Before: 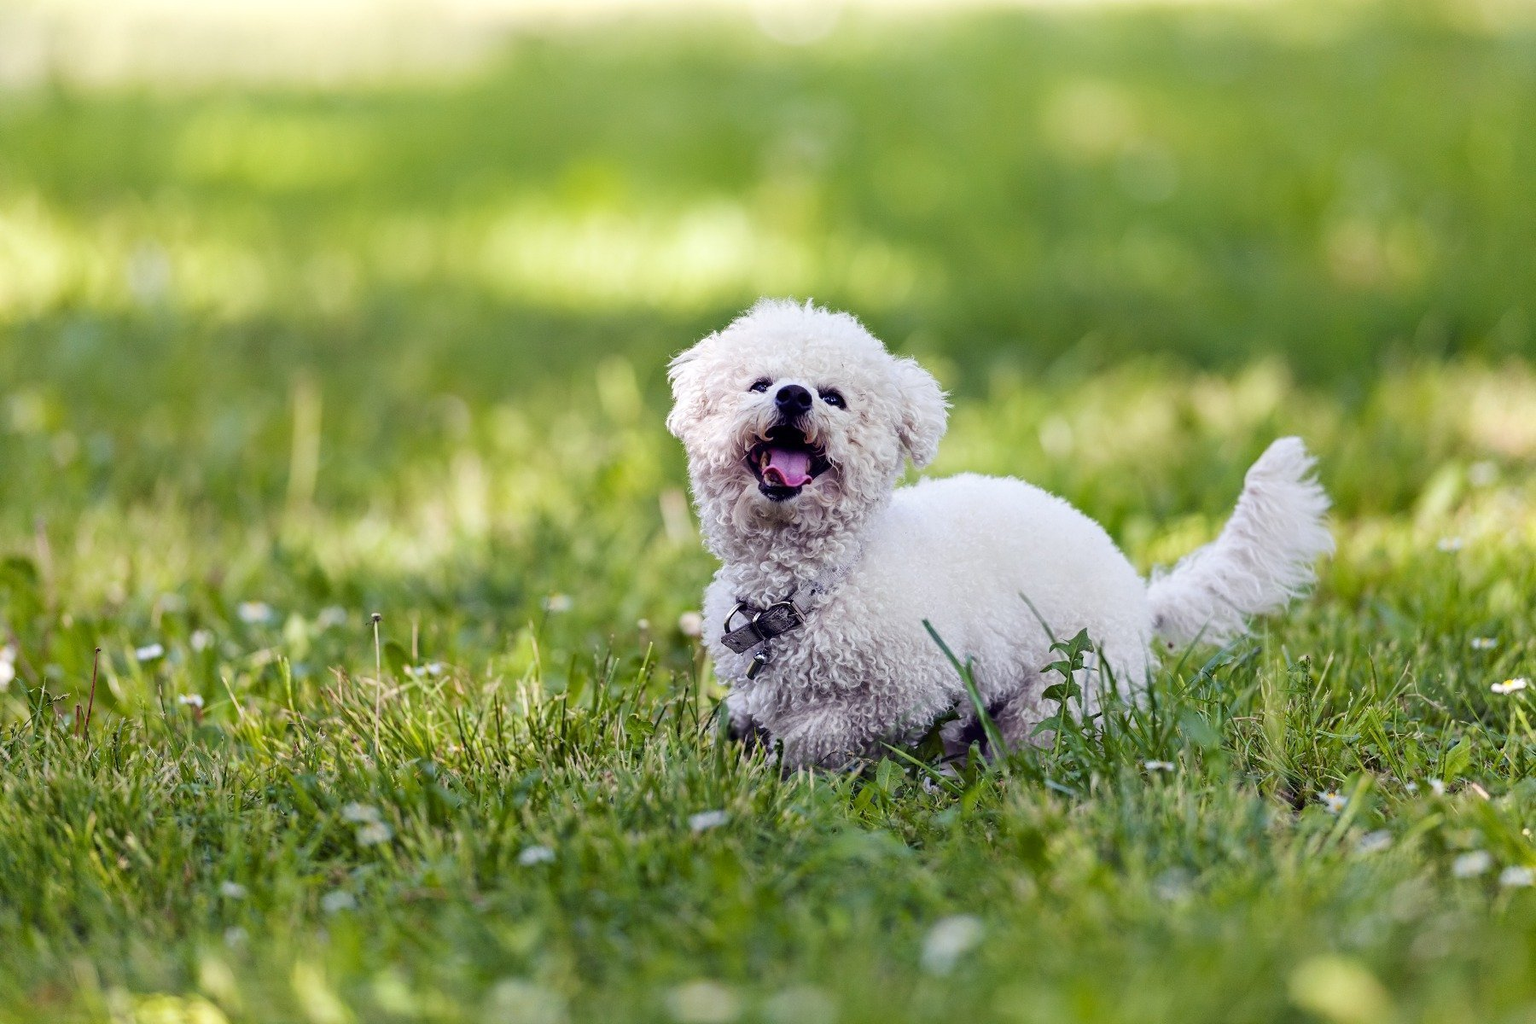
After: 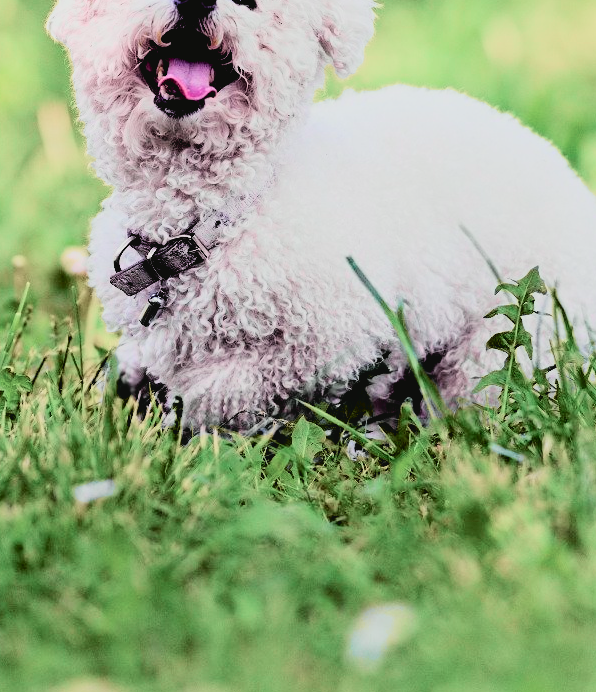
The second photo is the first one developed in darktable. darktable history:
crop: left 40.878%, top 39.176%, right 25.993%, bottom 3.081%
tone curve: curves: ch0 [(0, 0.039) (0.113, 0.081) (0.204, 0.204) (0.498, 0.608) (0.709, 0.819) (0.984, 0.961)]; ch1 [(0, 0) (0.172, 0.123) (0.317, 0.272) (0.414, 0.382) (0.476, 0.479) (0.505, 0.501) (0.528, 0.54) (0.618, 0.647) (0.709, 0.764) (1, 1)]; ch2 [(0, 0) (0.411, 0.424) (0.492, 0.502) (0.521, 0.513) (0.537, 0.57) (0.686, 0.638) (1, 1)], color space Lab, independent channels, preserve colors none
rgb levels: levels [[0.01, 0.419, 0.839], [0, 0.5, 1], [0, 0.5, 1]]
filmic rgb: black relative exposure -7.65 EV, white relative exposure 4.56 EV, hardness 3.61, color science v6 (2022)
